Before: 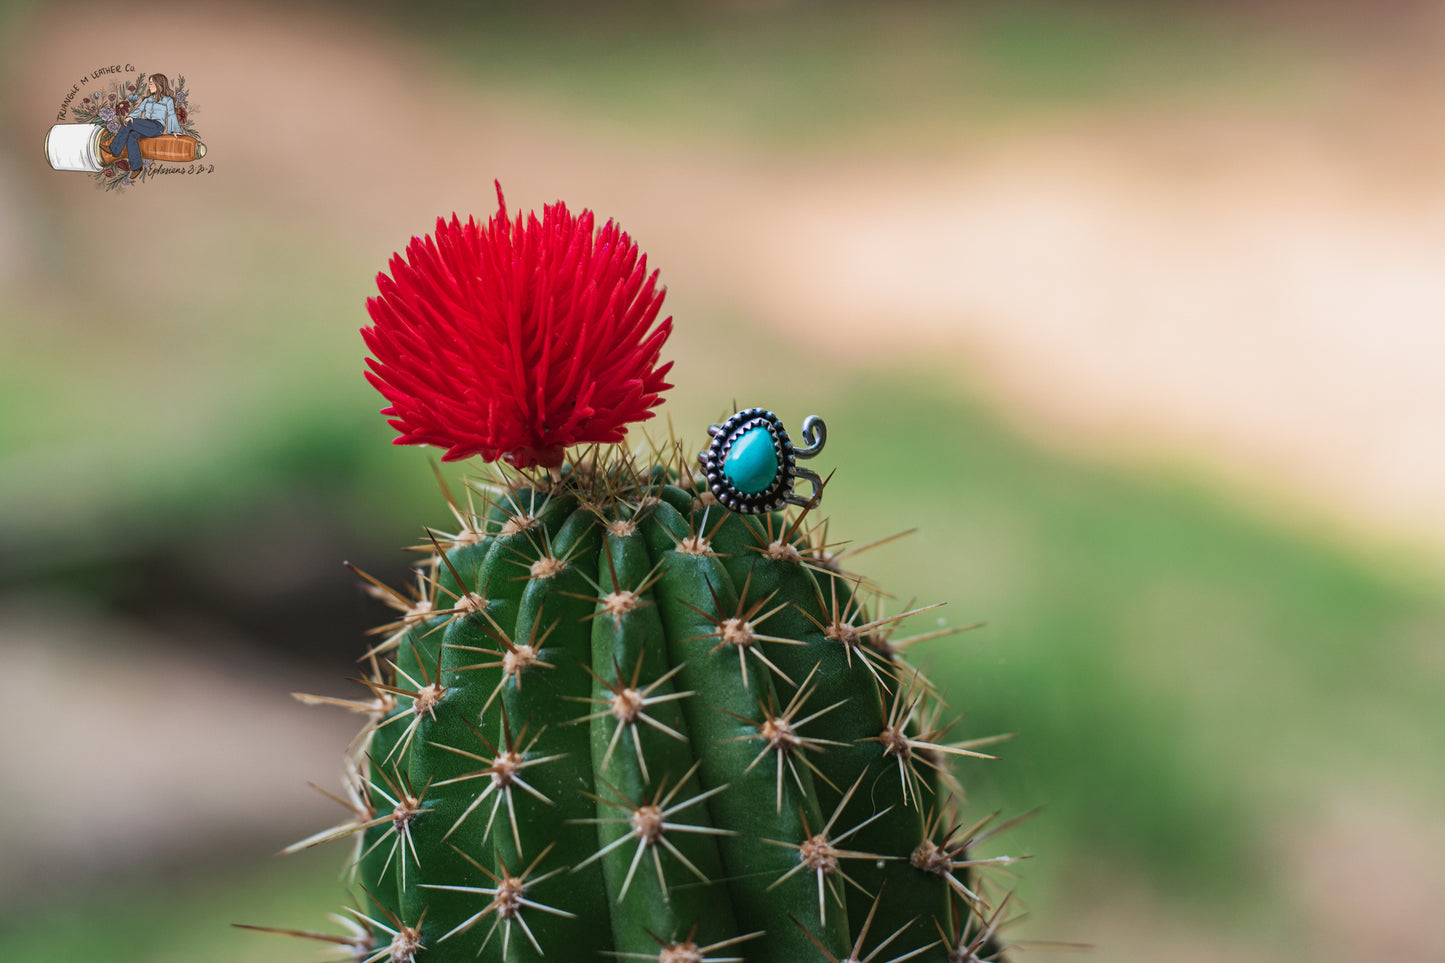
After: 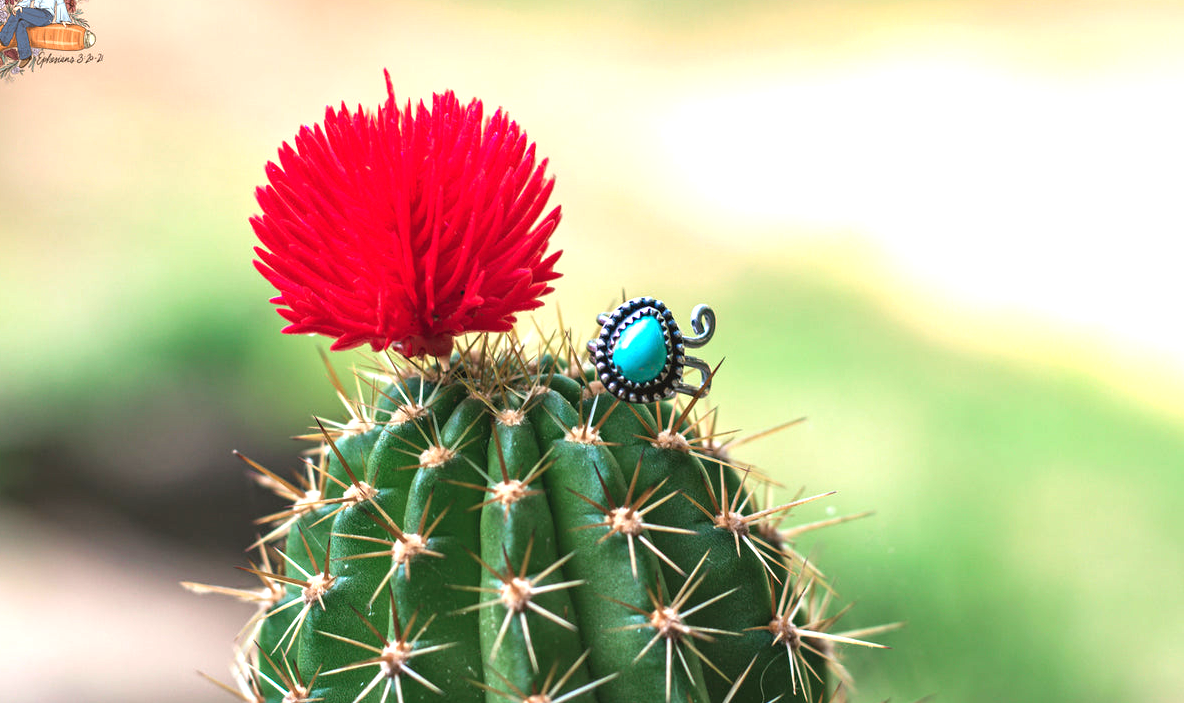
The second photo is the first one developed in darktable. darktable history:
crop: left 7.733%, top 11.583%, right 10.296%, bottom 15.398%
exposure: black level correction 0, exposure 1.2 EV, compensate highlight preservation false
